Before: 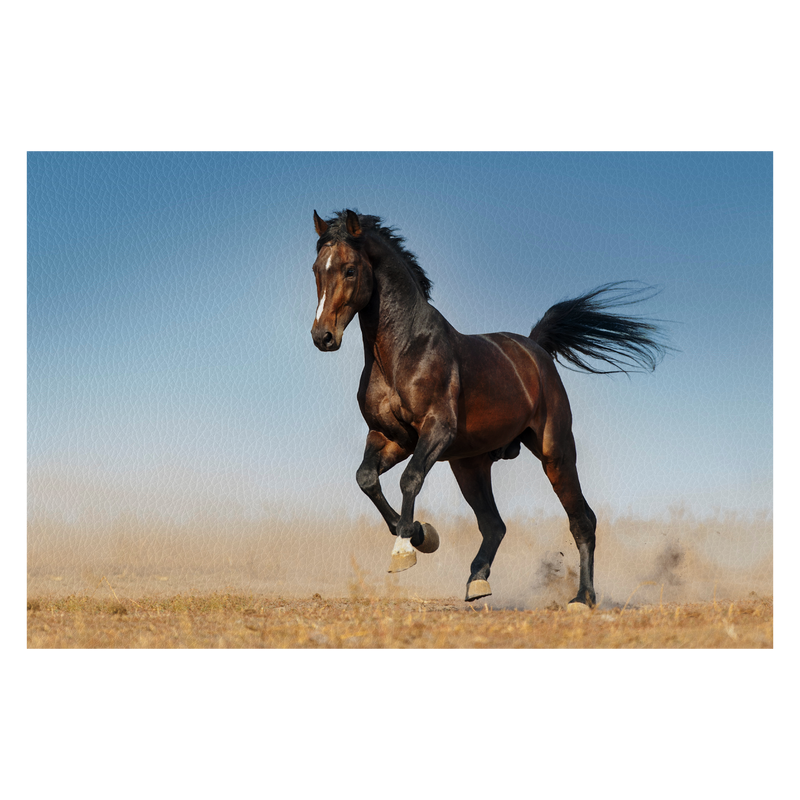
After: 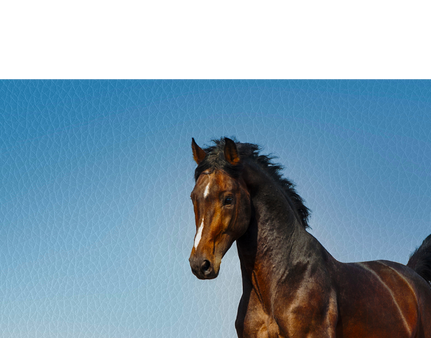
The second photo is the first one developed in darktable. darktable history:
color balance rgb: perceptual saturation grading › global saturation 25%, global vibrance 20%
haze removal: compatibility mode true, adaptive false
crop: left 15.306%, top 9.065%, right 30.789%, bottom 48.638%
